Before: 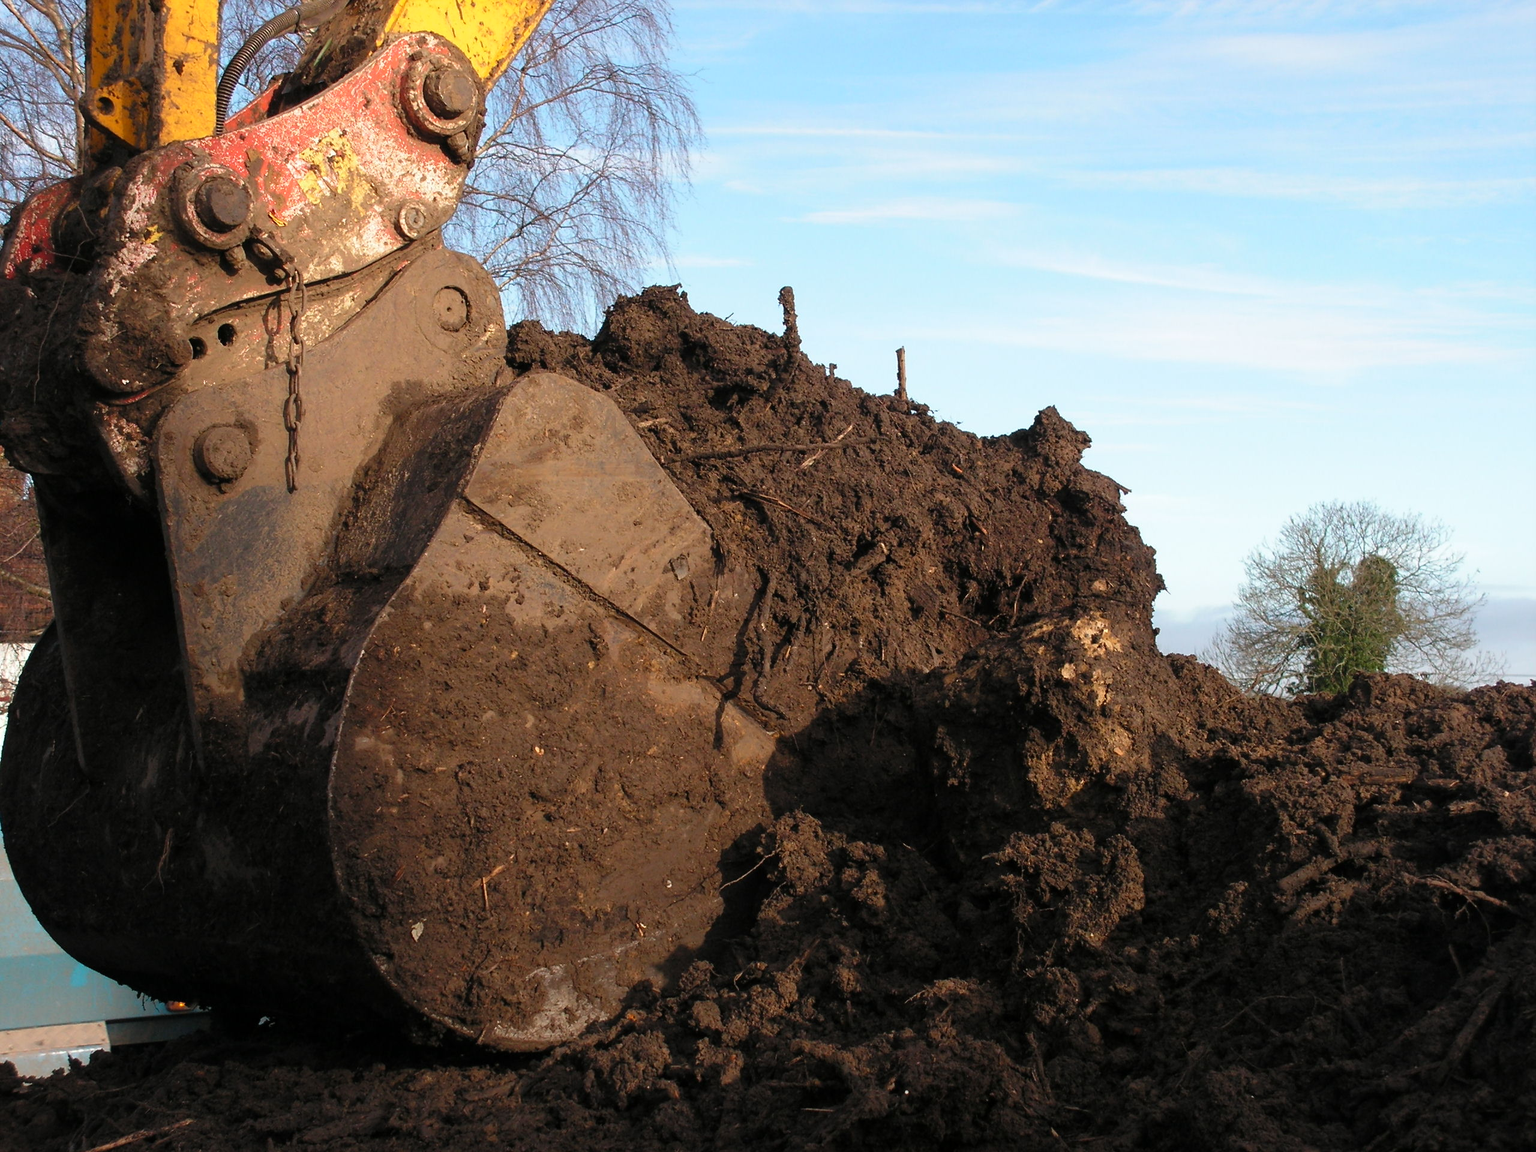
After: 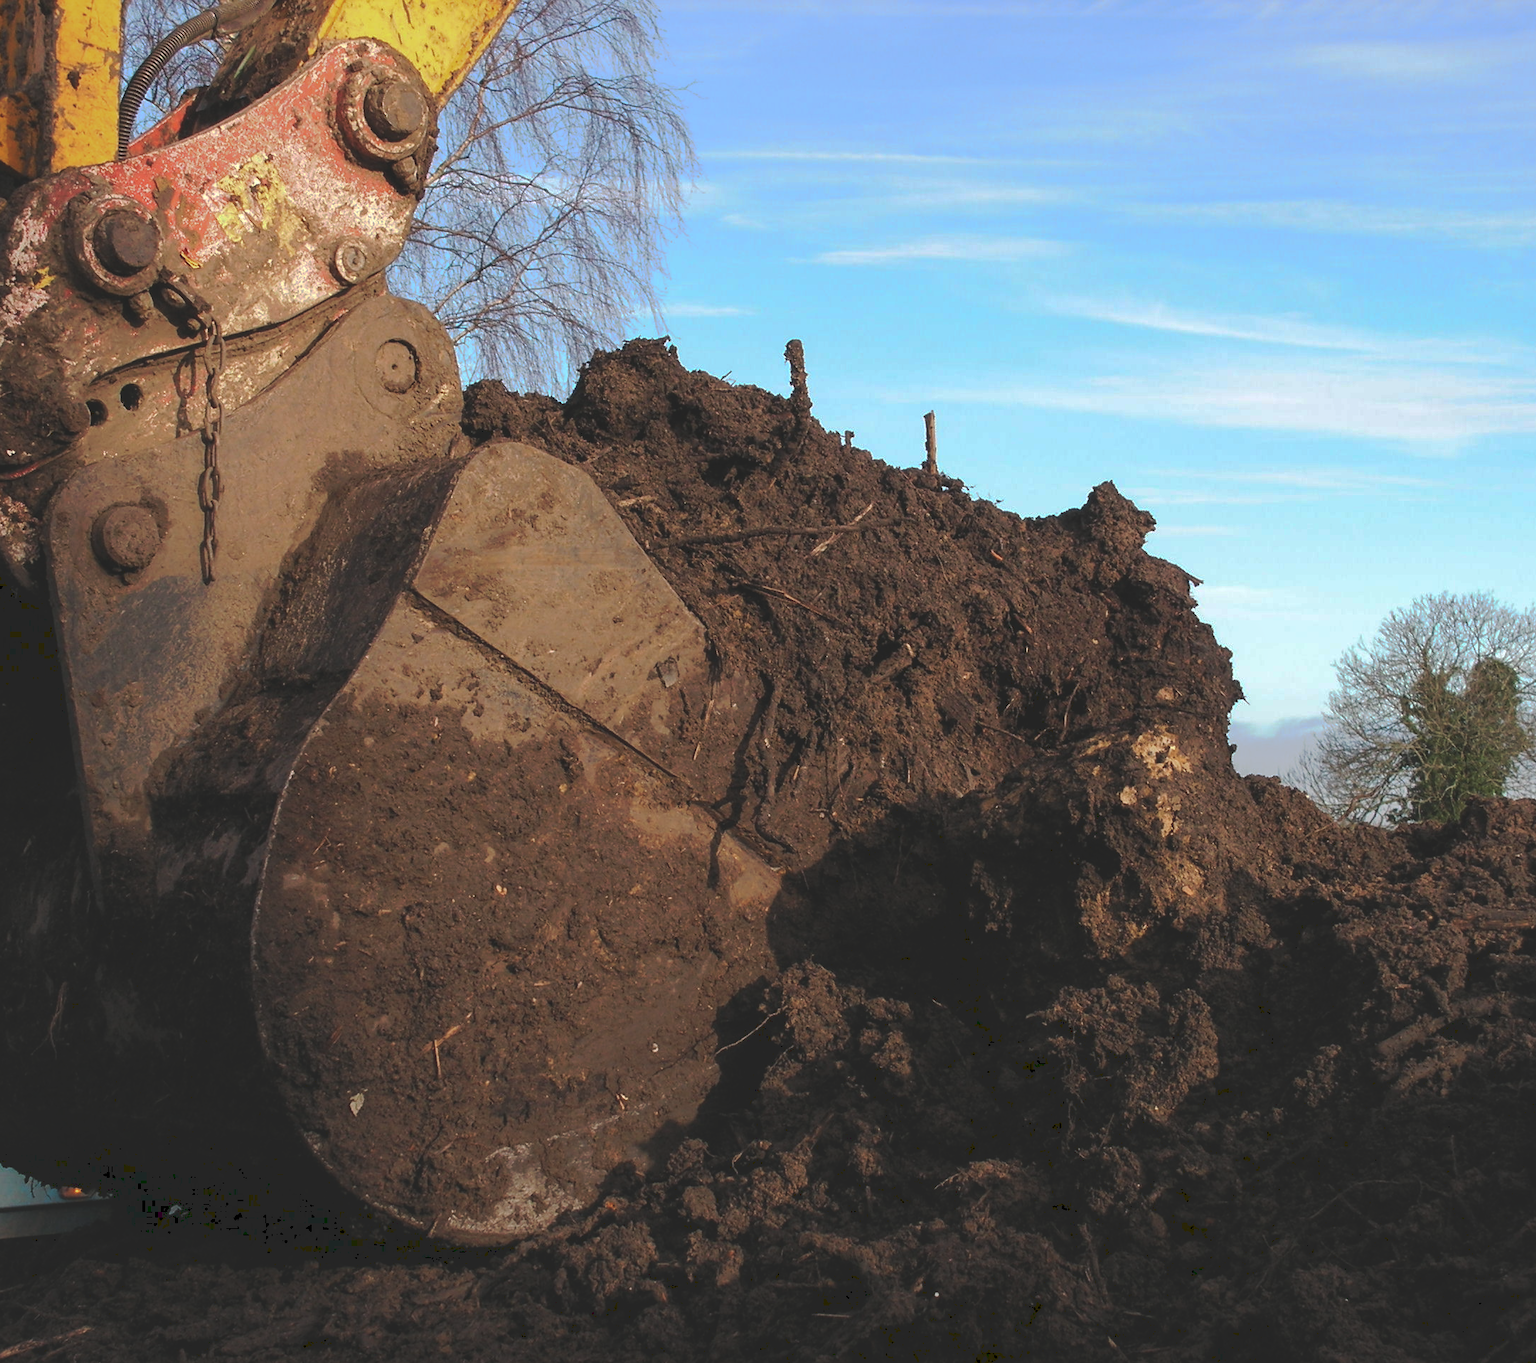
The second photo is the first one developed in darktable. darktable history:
tone curve: curves: ch0 [(0, 0) (0.003, 0.149) (0.011, 0.152) (0.025, 0.154) (0.044, 0.164) (0.069, 0.179) (0.1, 0.194) (0.136, 0.211) (0.177, 0.232) (0.224, 0.258) (0.277, 0.289) (0.335, 0.326) (0.399, 0.371) (0.468, 0.438) (0.543, 0.504) (0.623, 0.569) (0.709, 0.642) (0.801, 0.716) (0.898, 0.775) (1, 1)], preserve colors none
crop: left 7.598%, right 7.873%
local contrast: highlights 100%, shadows 100%, detail 120%, midtone range 0.2
